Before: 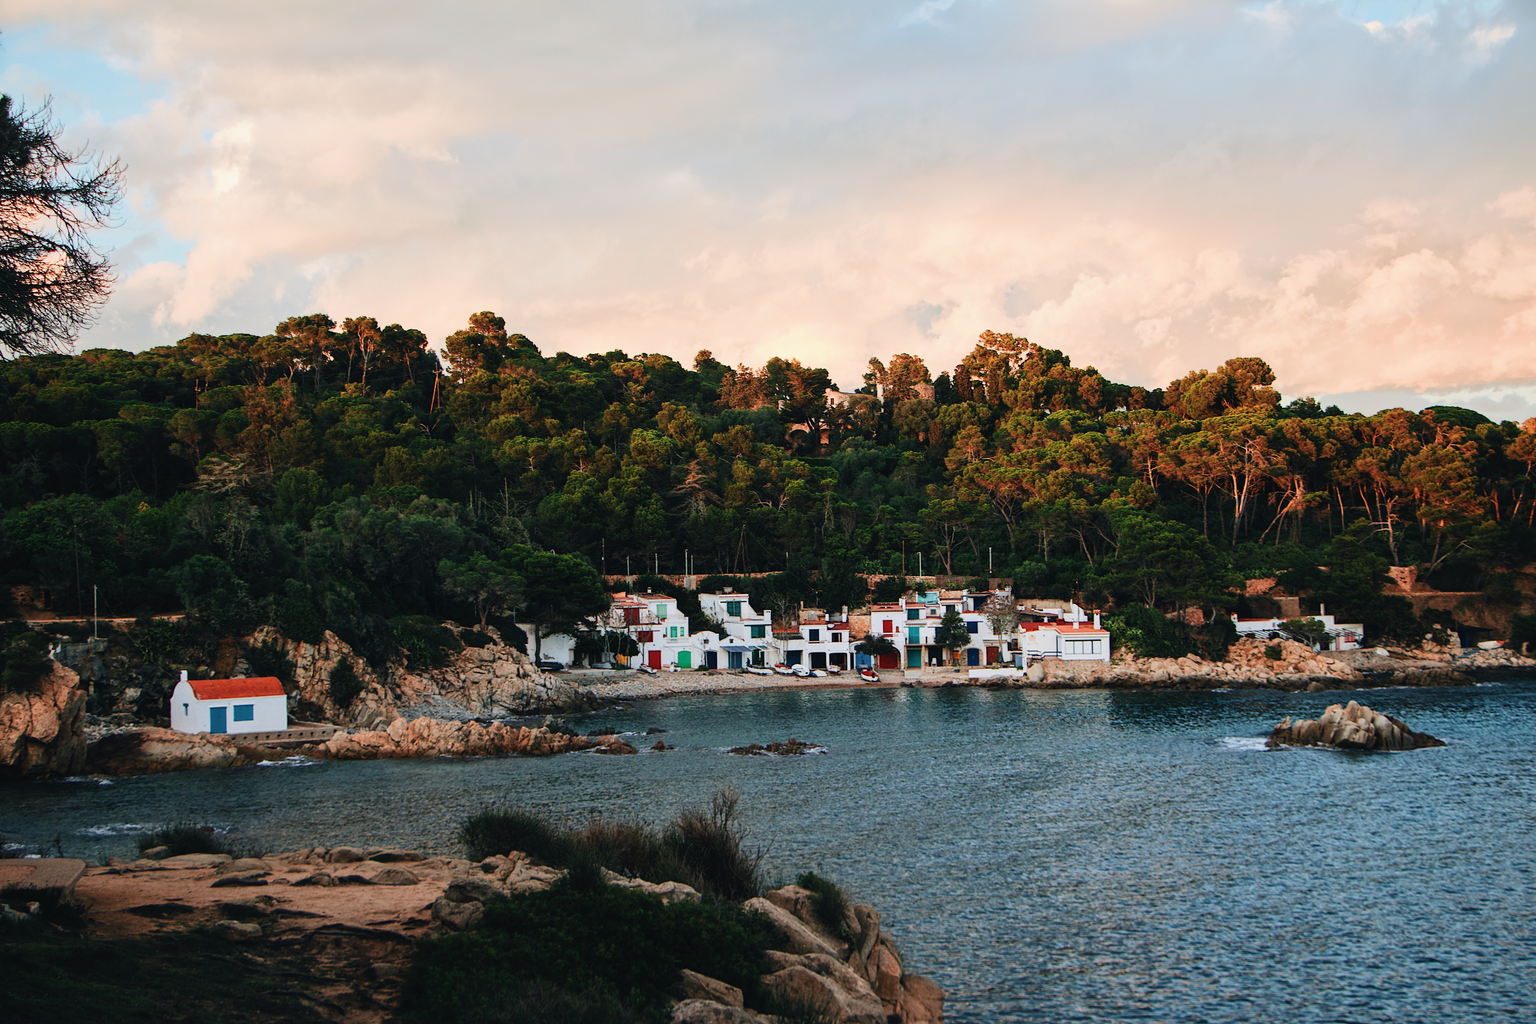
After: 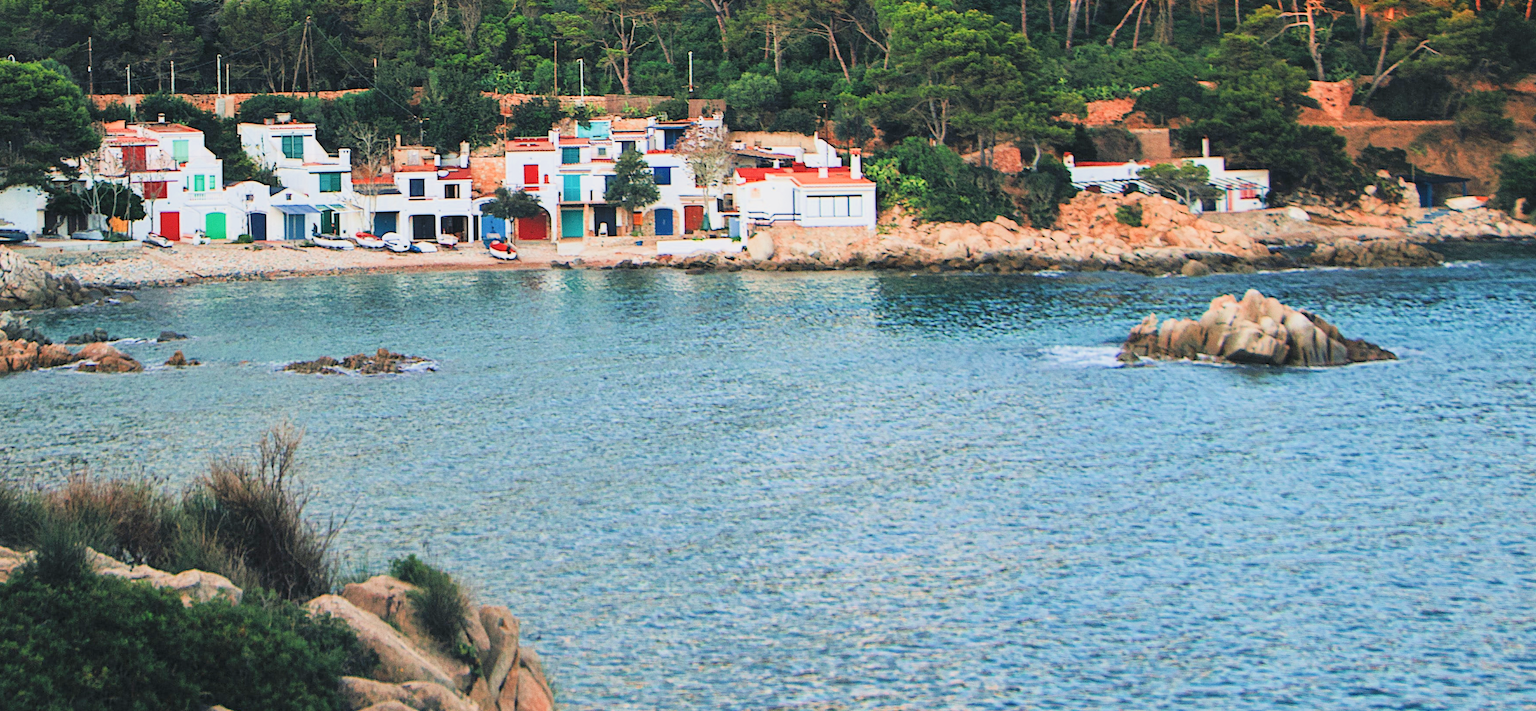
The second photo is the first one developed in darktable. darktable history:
crop and rotate: left 35.509%, top 50.238%, bottom 4.934%
filmic rgb: middle gray luminance 3.44%, black relative exposure -5.92 EV, white relative exposure 6.33 EV, threshold 6 EV, dynamic range scaling 22.4%, target black luminance 0%, hardness 2.33, latitude 45.85%, contrast 0.78, highlights saturation mix 100%, shadows ↔ highlights balance 0.033%, add noise in highlights 0, preserve chrominance max RGB, color science v3 (2019), use custom middle-gray values true, iterations of high-quality reconstruction 0, contrast in highlights soft, enable highlight reconstruction true
